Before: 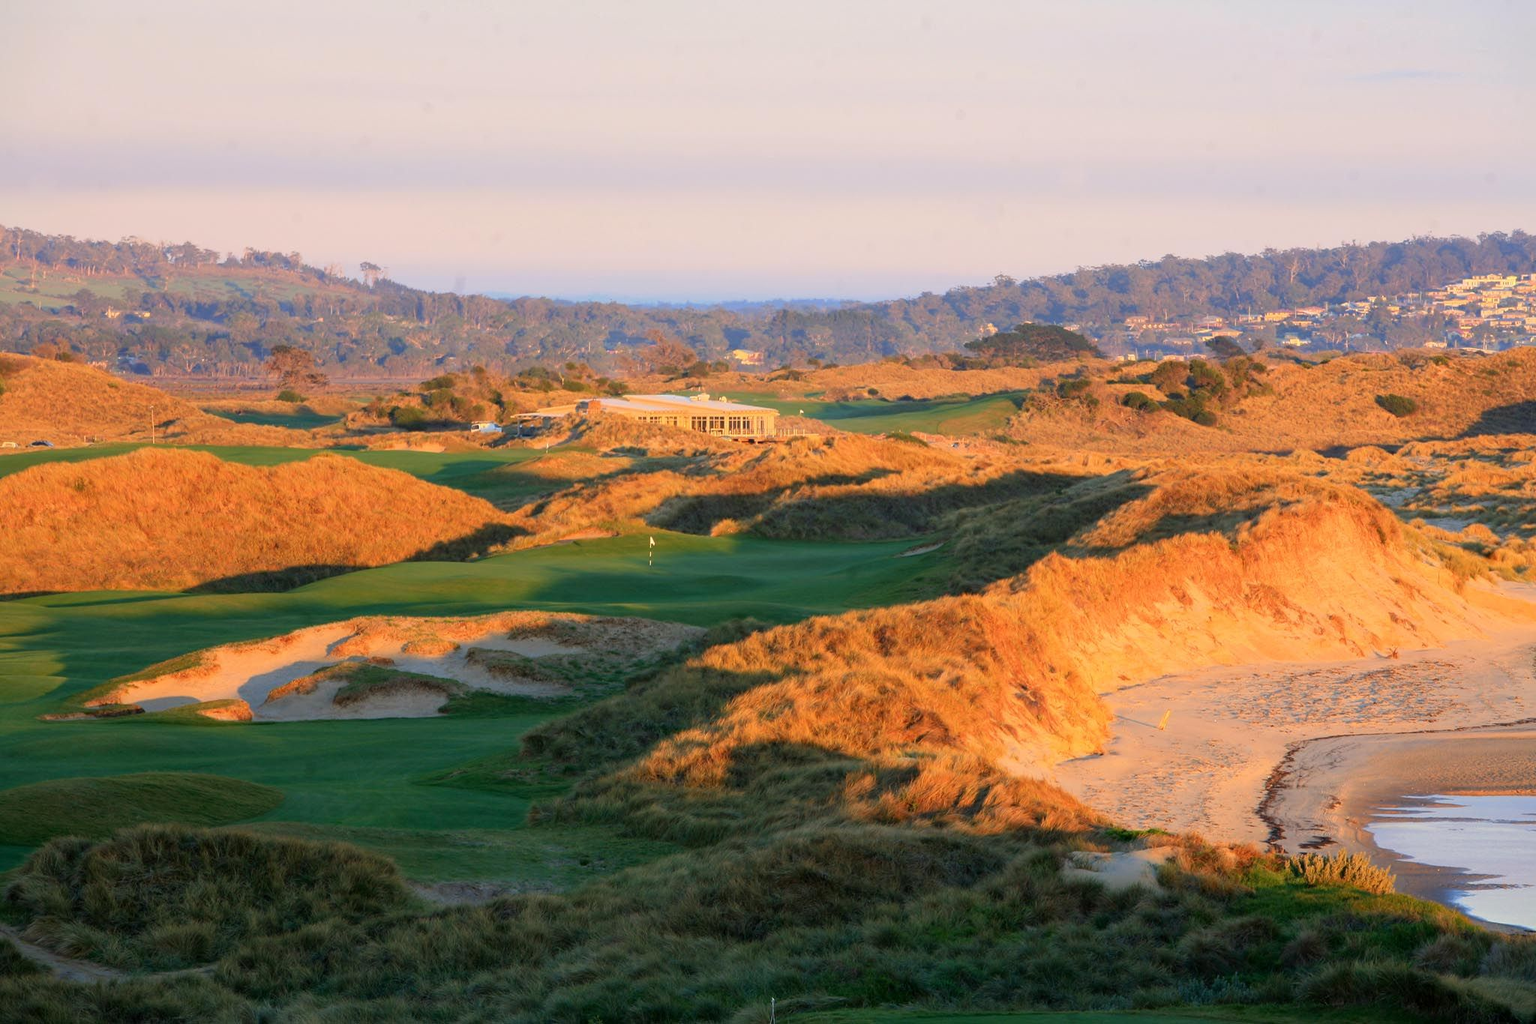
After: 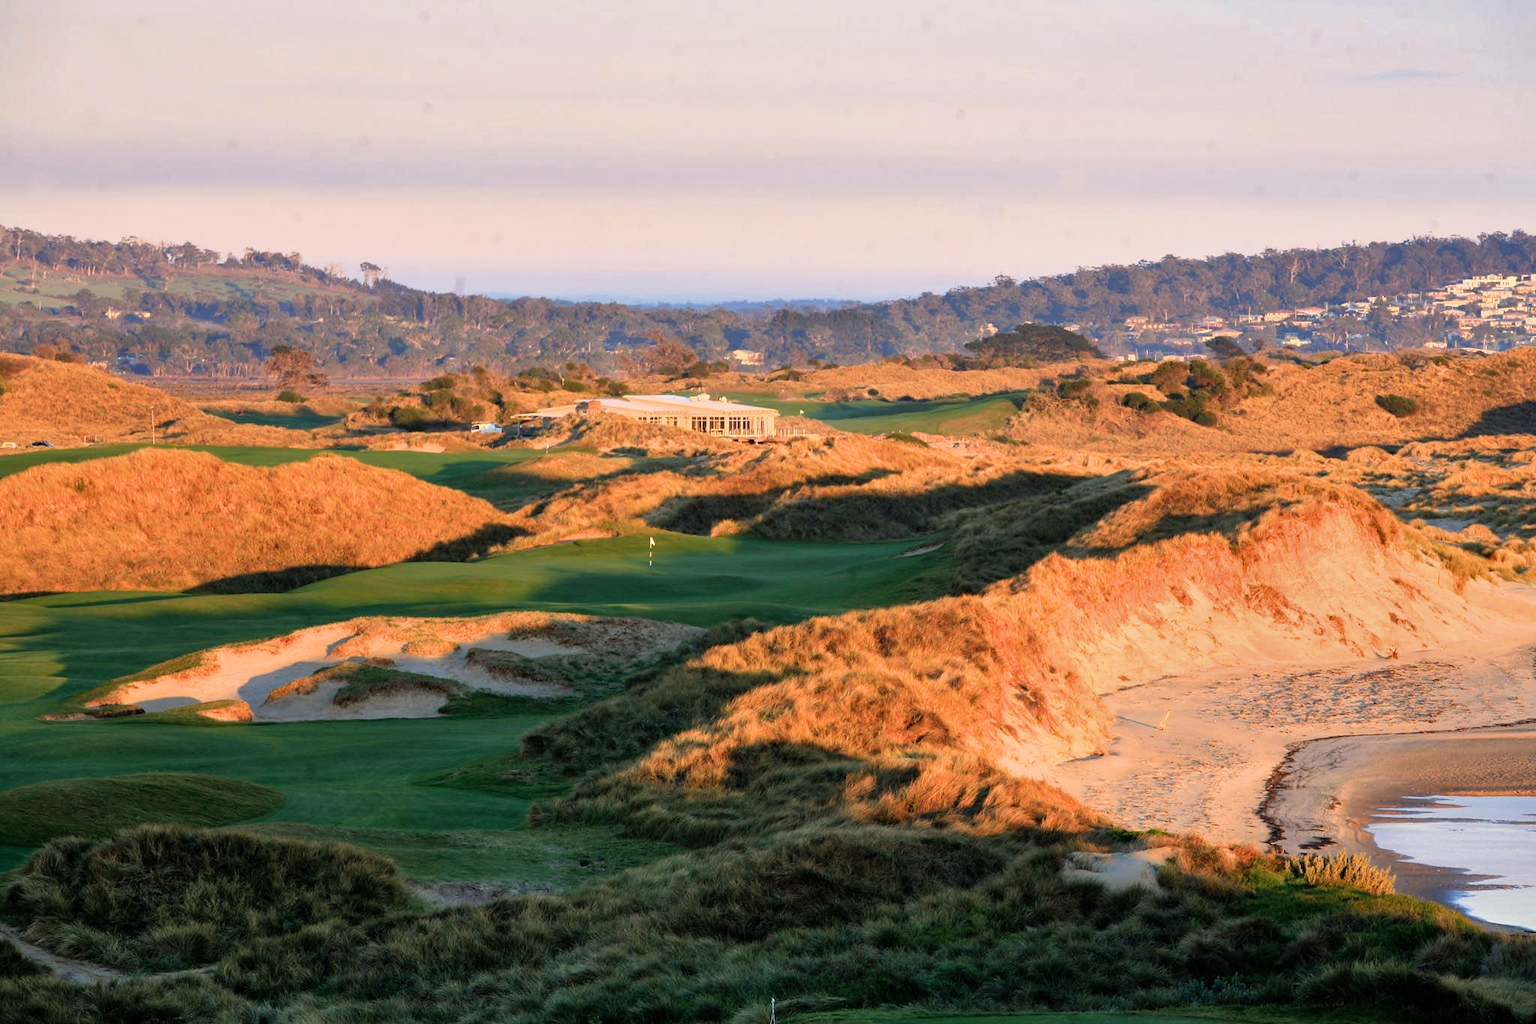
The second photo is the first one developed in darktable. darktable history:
shadows and highlights: shadows 40, highlights -54, highlights color adjustment 46%, low approximation 0.01, soften with gaussian
filmic rgb: white relative exposure 2.45 EV, hardness 6.33
